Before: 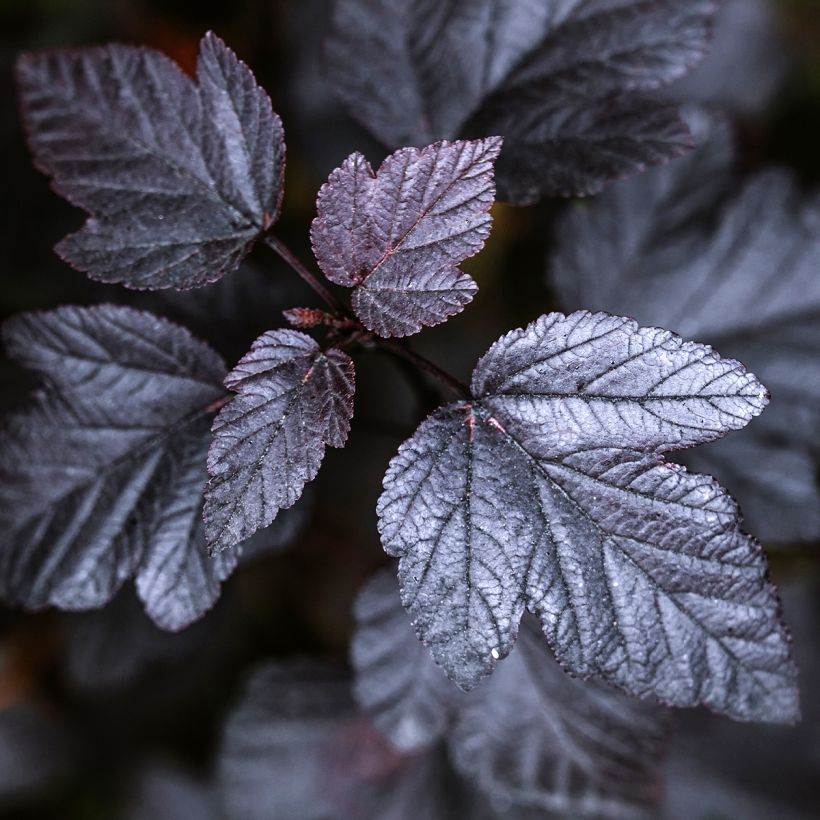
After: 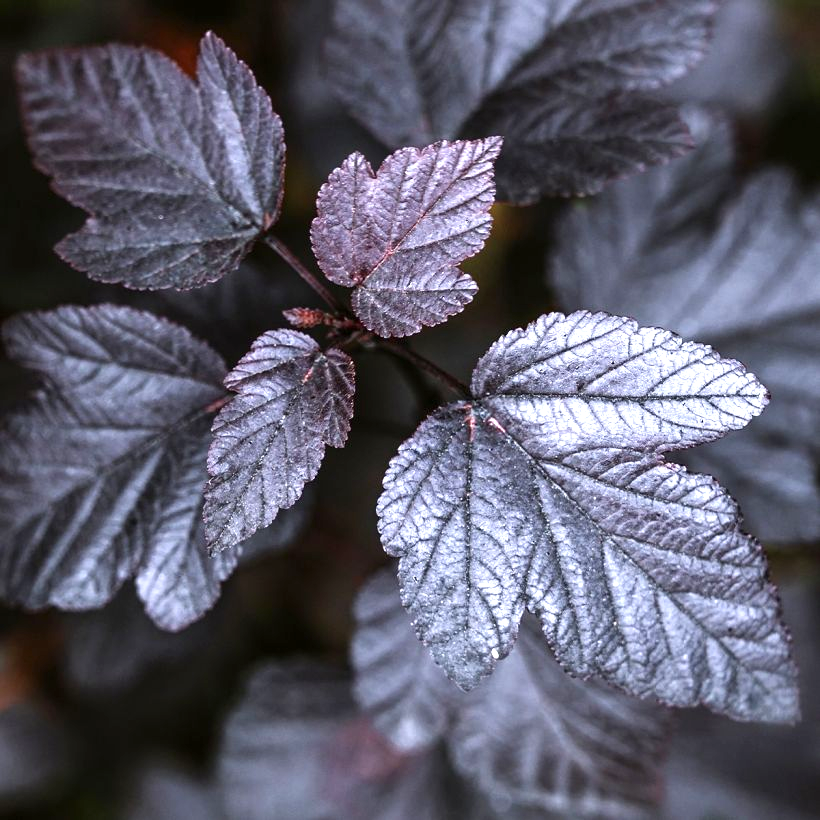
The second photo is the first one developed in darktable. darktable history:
exposure: exposure 0.734 EV, compensate highlight preservation false
